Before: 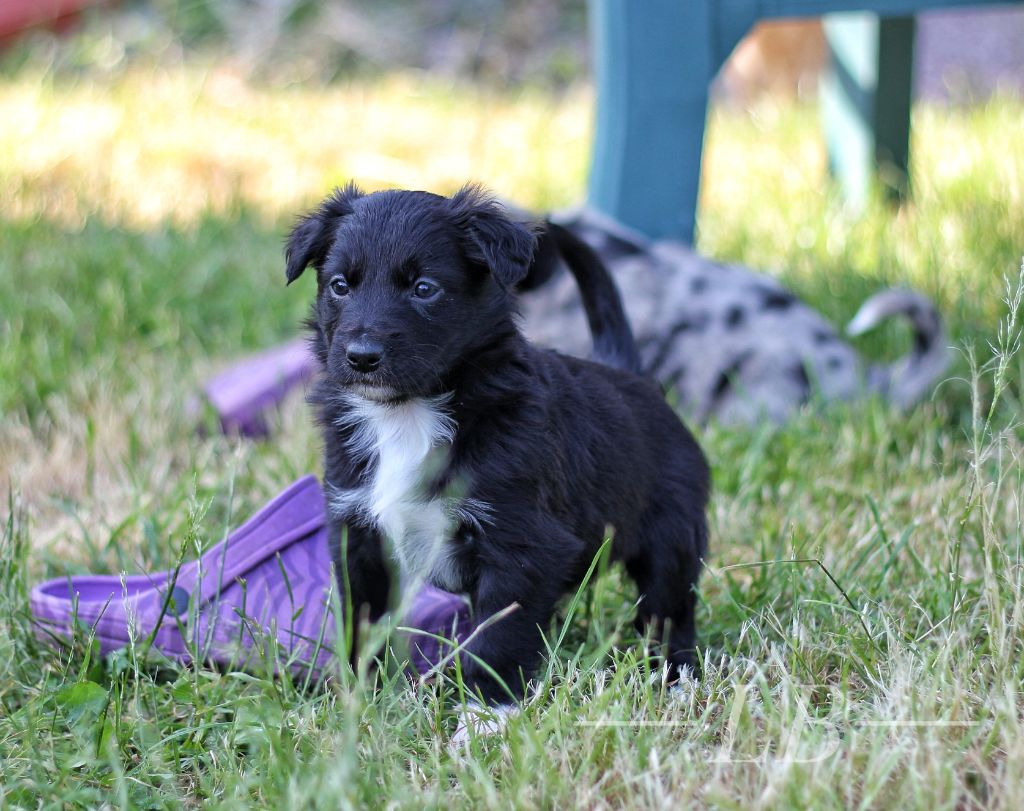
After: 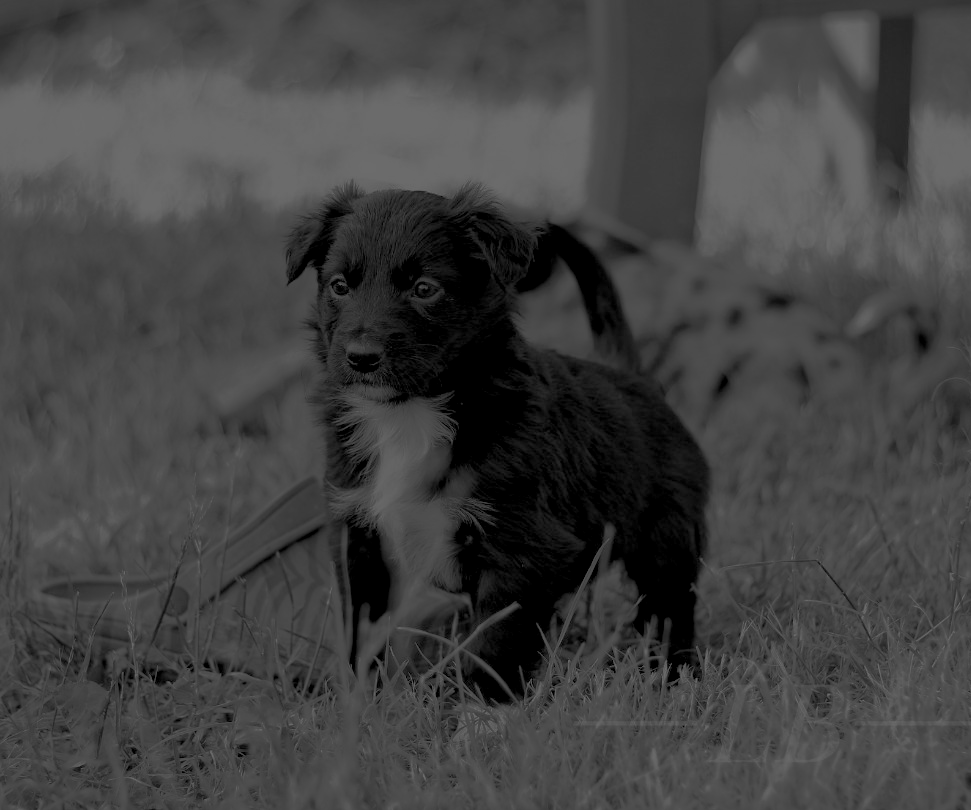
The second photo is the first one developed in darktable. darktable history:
color calibration: illuminant as shot in camera, x 0.358, y 0.373, temperature 4628.91 K
colorize: hue 90°, saturation 19%, lightness 1.59%, version 1
monochrome: on, module defaults
exposure: black level correction 0.001, exposure 0.5 EV, compensate exposure bias true, compensate highlight preservation false
levels: levels [0, 0.51, 1]
crop and rotate: right 5.167%
tone curve: curves: ch0 [(0, 0) (0.003, 0.021) (0.011, 0.033) (0.025, 0.059) (0.044, 0.097) (0.069, 0.141) (0.1, 0.186) (0.136, 0.237) (0.177, 0.298) (0.224, 0.378) (0.277, 0.47) (0.335, 0.542) (0.399, 0.605) (0.468, 0.678) (0.543, 0.724) (0.623, 0.787) (0.709, 0.829) (0.801, 0.875) (0.898, 0.912) (1, 1)], preserve colors none
